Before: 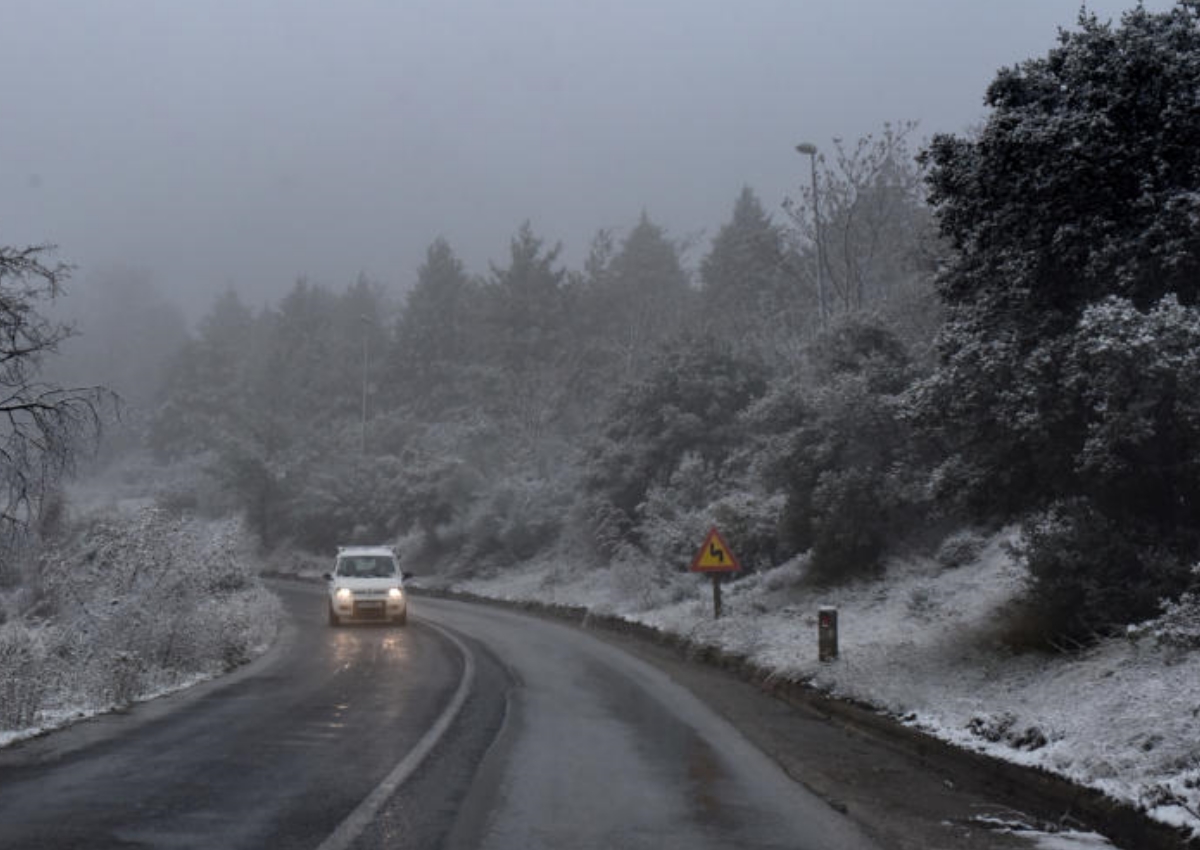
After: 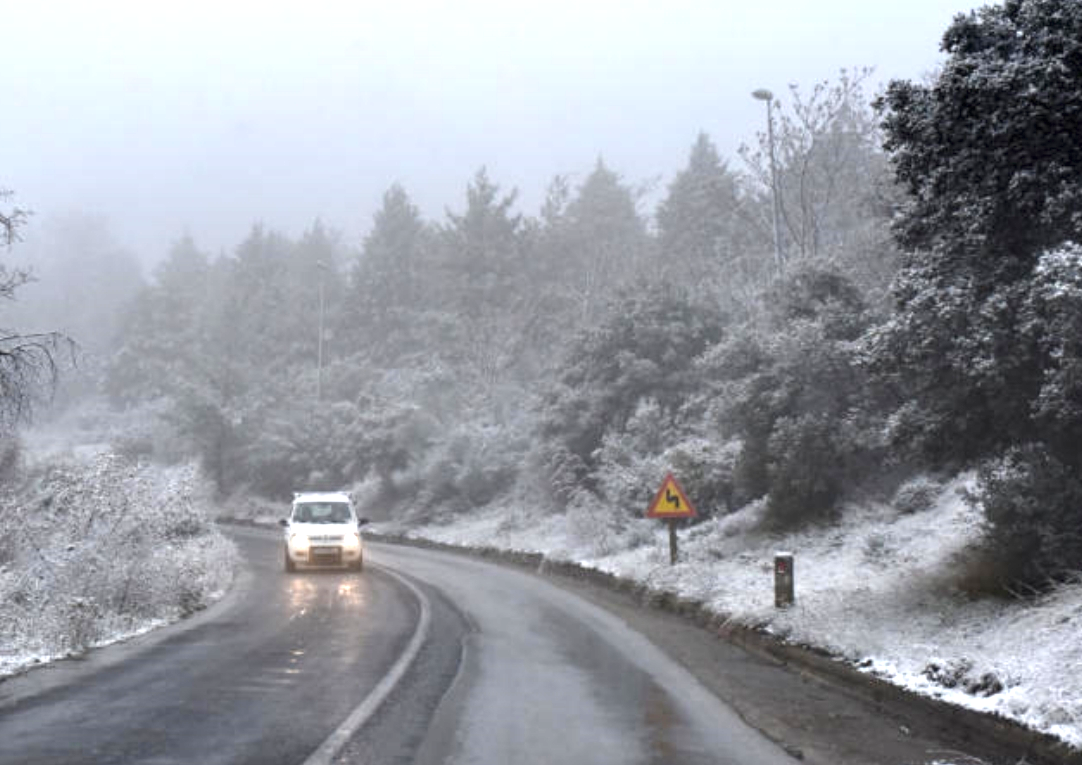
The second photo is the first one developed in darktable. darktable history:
contrast brightness saturation: saturation -0.038
exposure: black level correction 0, exposure 1.493 EV, compensate highlight preservation false
crop: left 3.672%, top 6.405%, right 6.105%, bottom 3.332%
